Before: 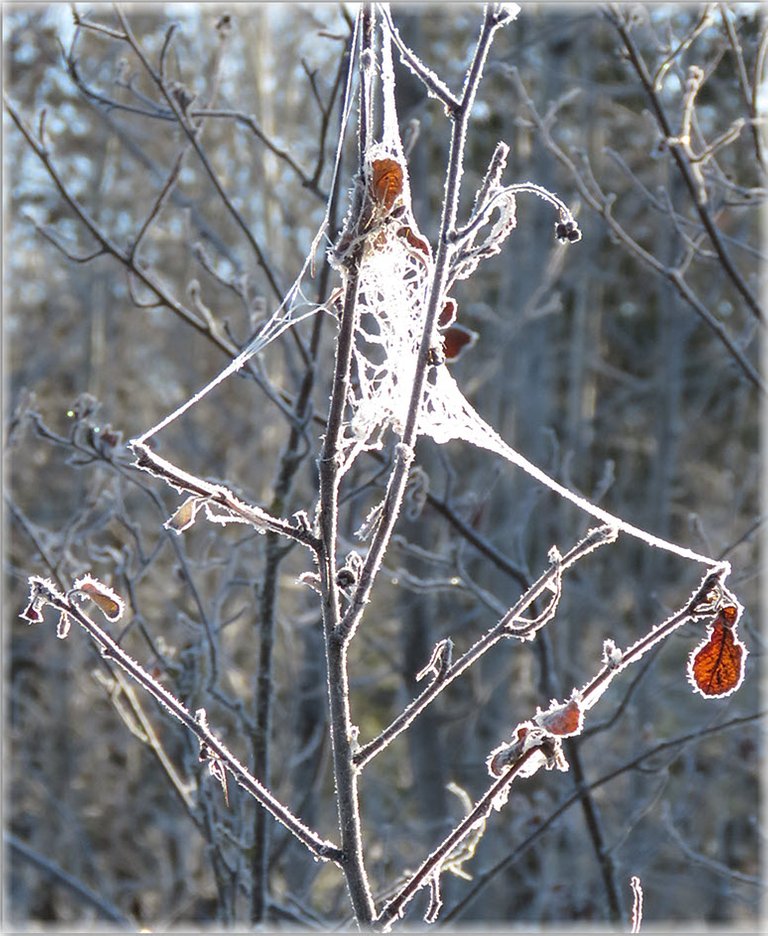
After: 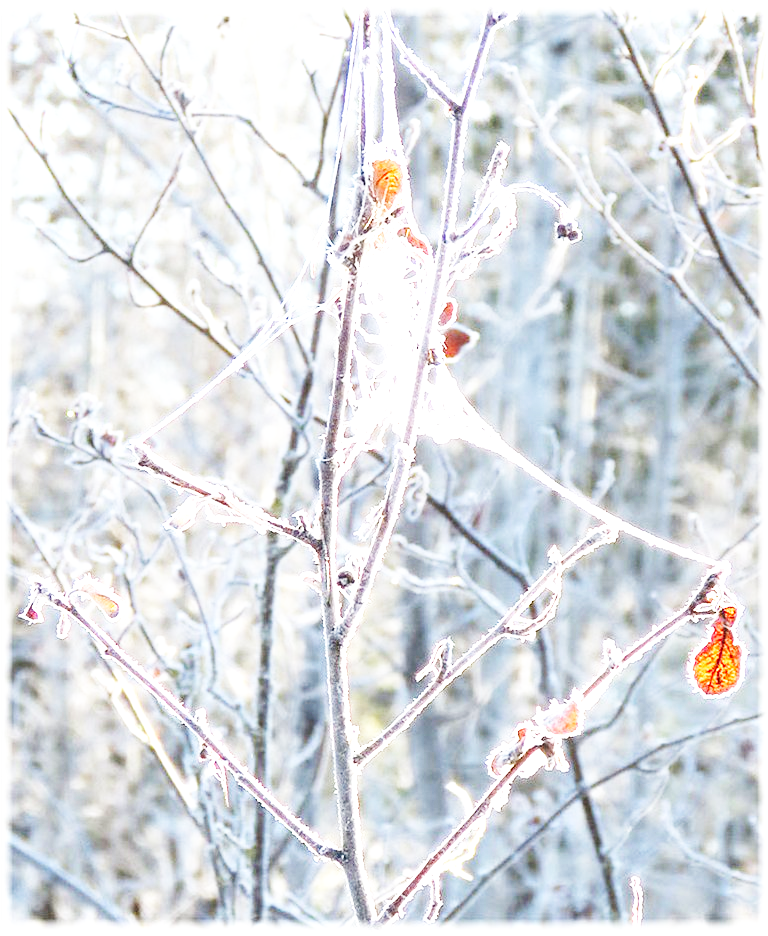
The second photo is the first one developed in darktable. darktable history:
base curve: curves: ch0 [(0, 0.003) (0.001, 0.002) (0.006, 0.004) (0.02, 0.022) (0.048, 0.086) (0.094, 0.234) (0.162, 0.431) (0.258, 0.629) (0.385, 0.8) (0.548, 0.918) (0.751, 0.988) (1, 1)], preserve colors none
exposure: black level correction 0, exposure 1.385 EV, compensate highlight preservation false
